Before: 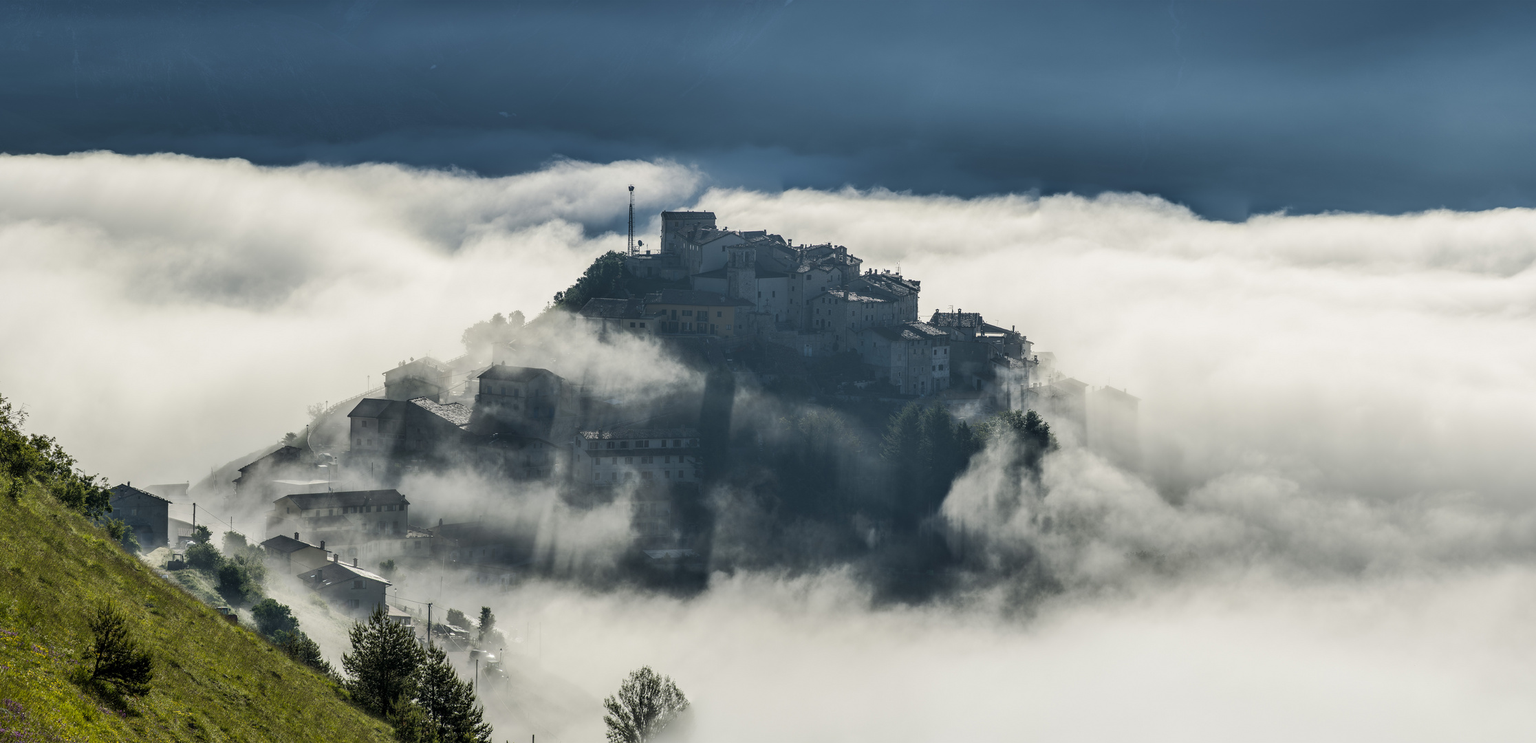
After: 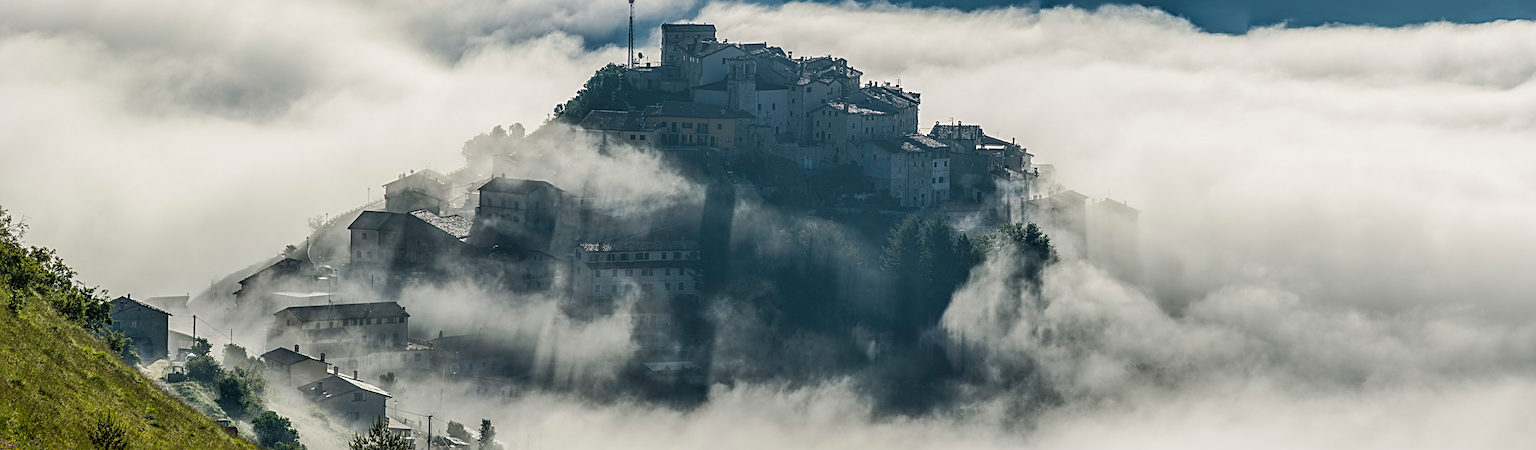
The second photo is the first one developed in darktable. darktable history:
crop and rotate: top 25.357%, bottom 13.942%
local contrast: detail 110%
sharpen: radius 2.531, amount 0.628
